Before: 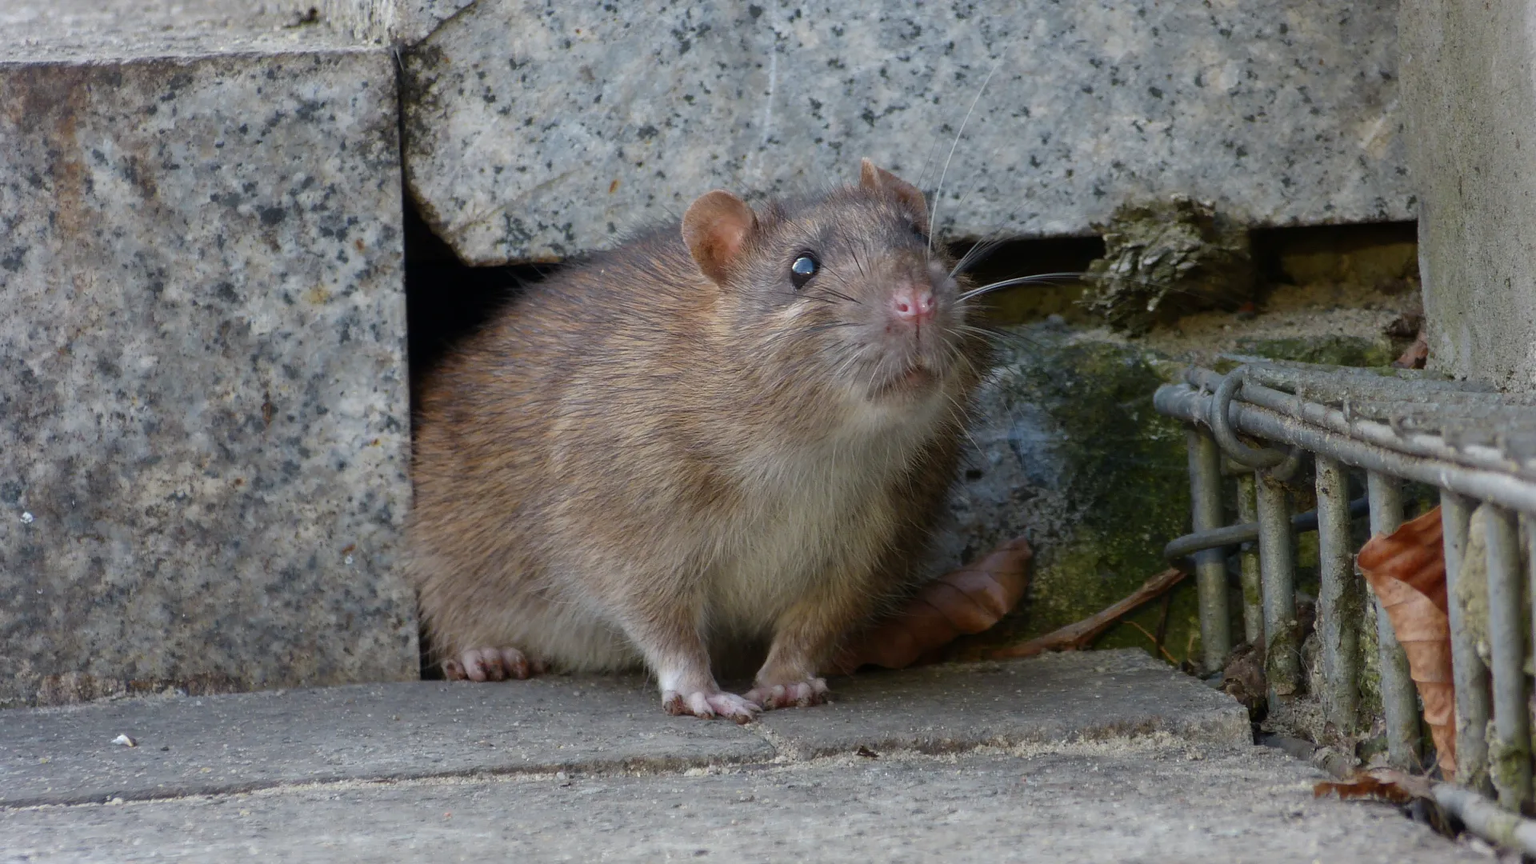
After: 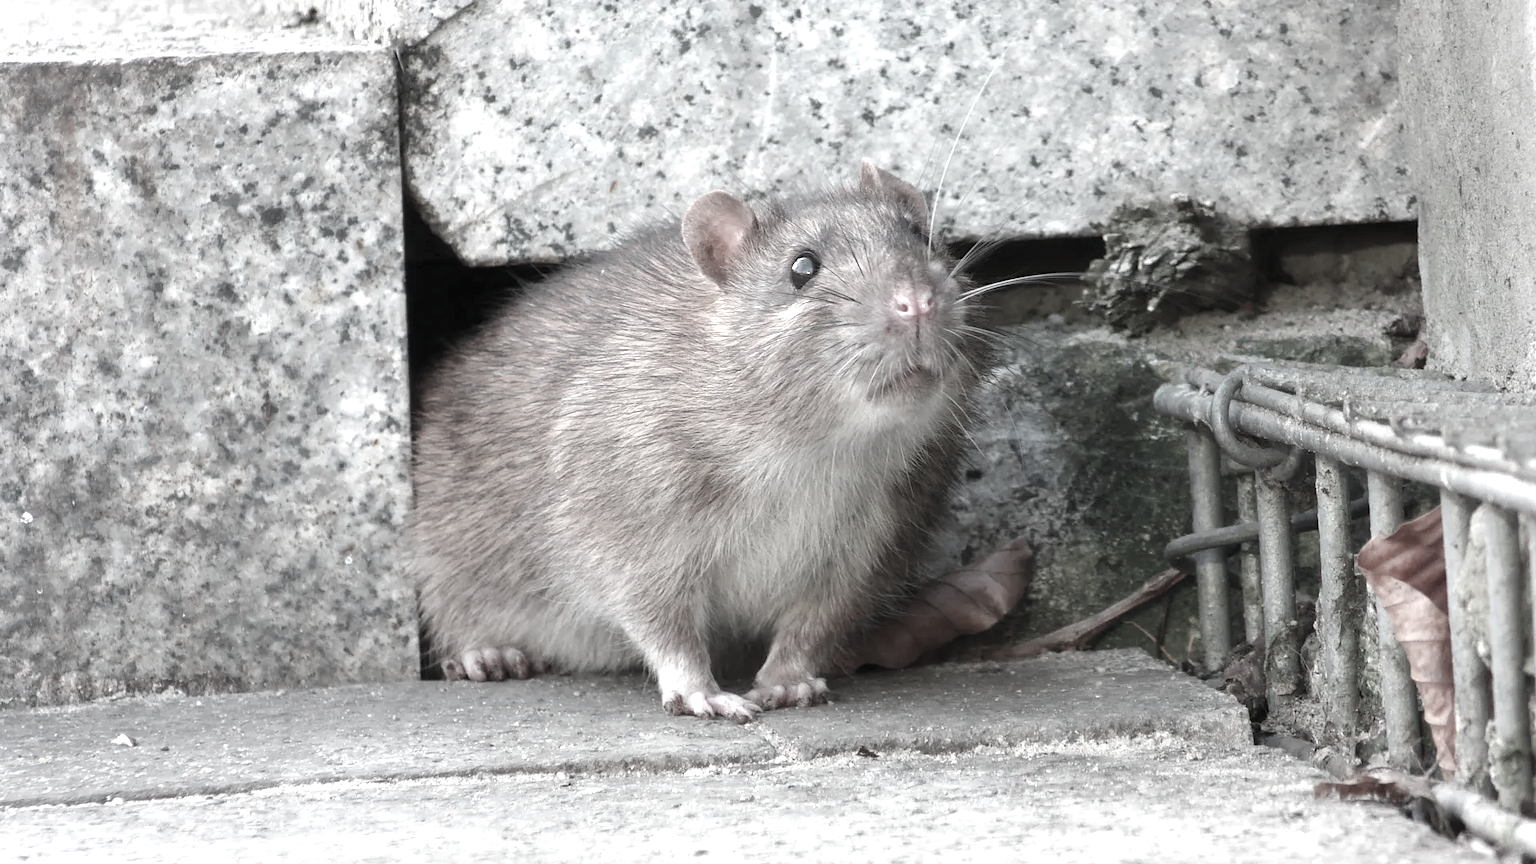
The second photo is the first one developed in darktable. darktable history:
color contrast: green-magenta contrast 0.3, blue-yellow contrast 0.15
exposure: black level correction 0, exposure 1.379 EV, compensate exposure bias true, compensate highlight preservation false
